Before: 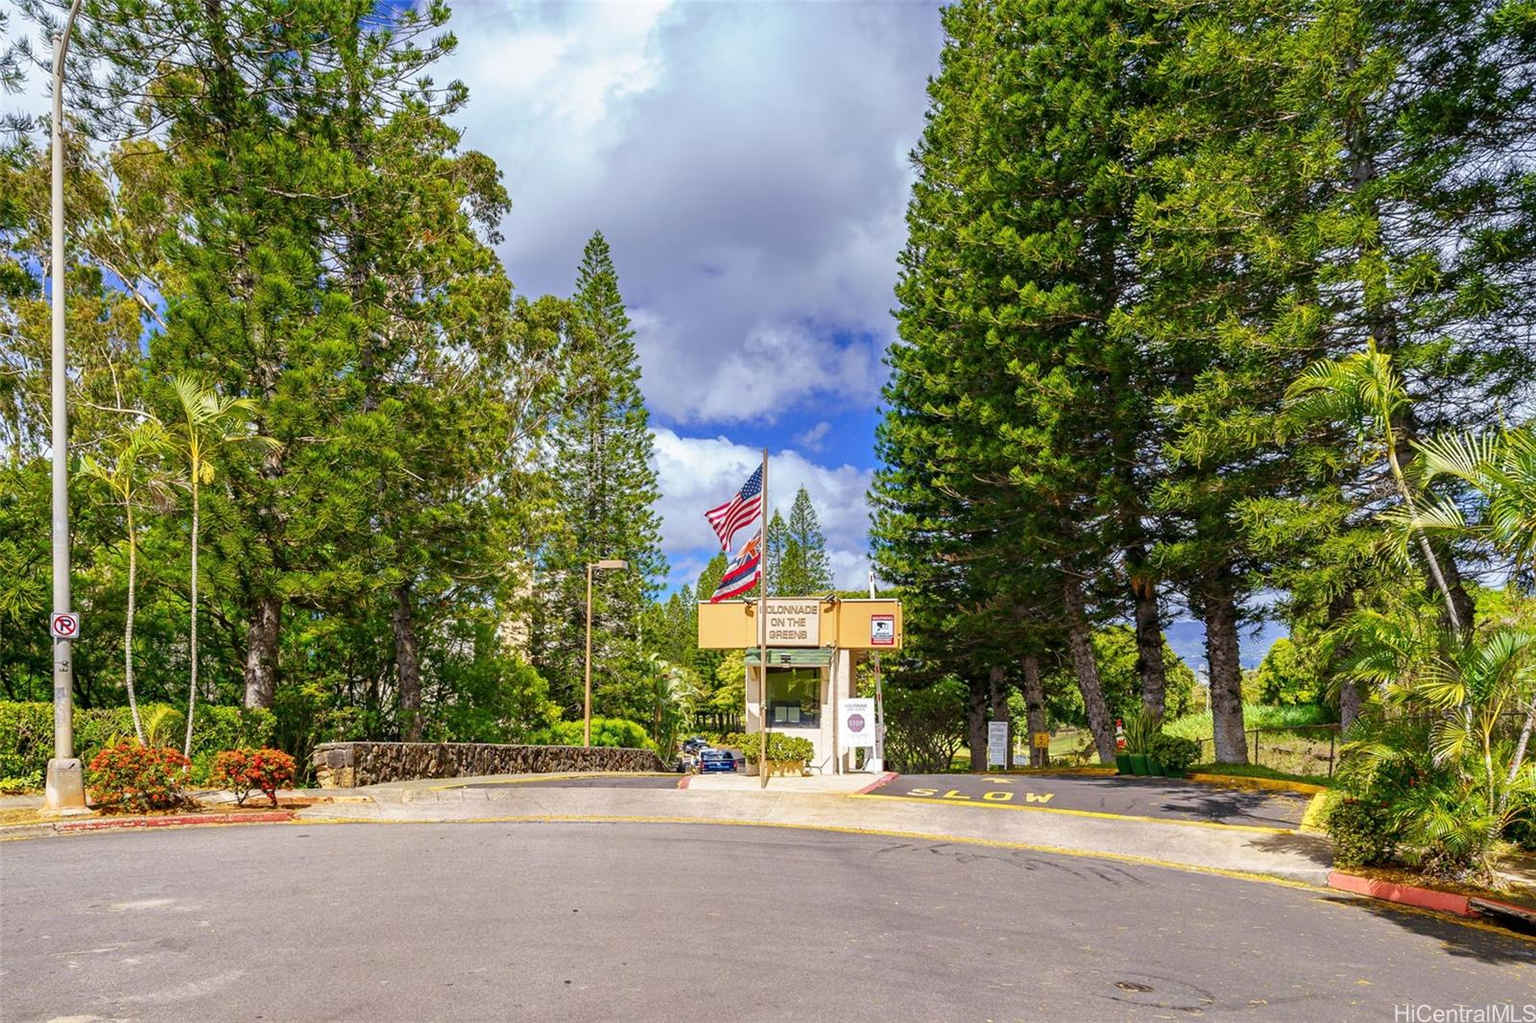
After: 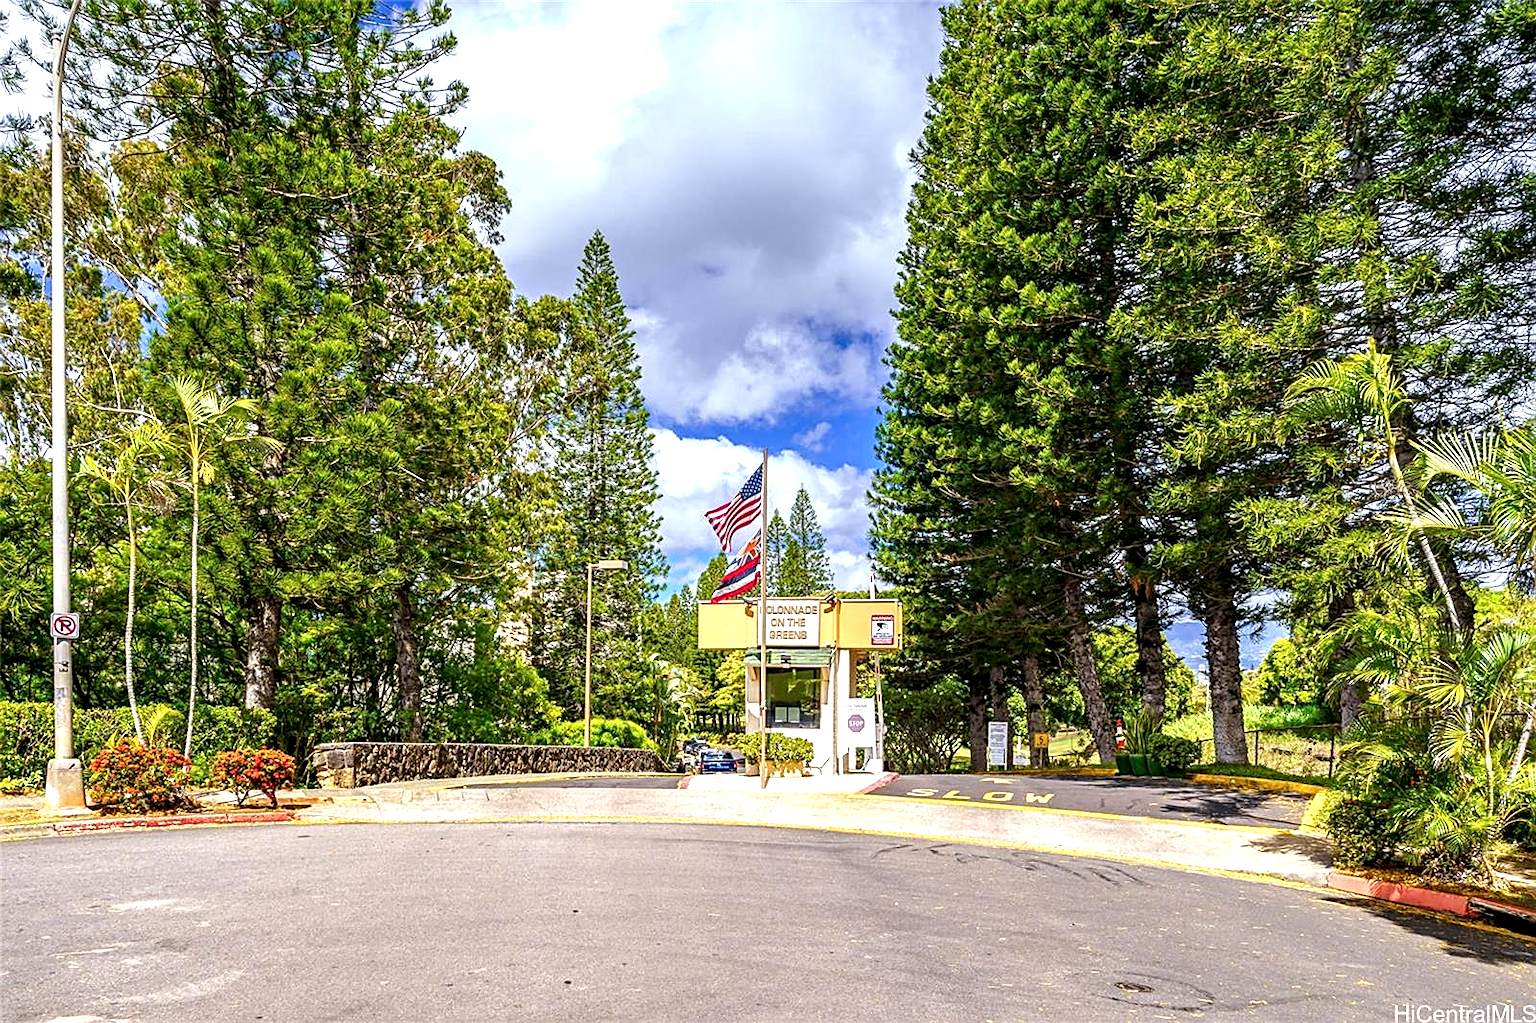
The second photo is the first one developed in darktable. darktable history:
sharpen: on, module defaults
exposure: black level correction 0, exposure 0.5 EV, compensate exposure bias true, compensate highlight preservation false
local contrast: detail 135%, midtone range 0.75
